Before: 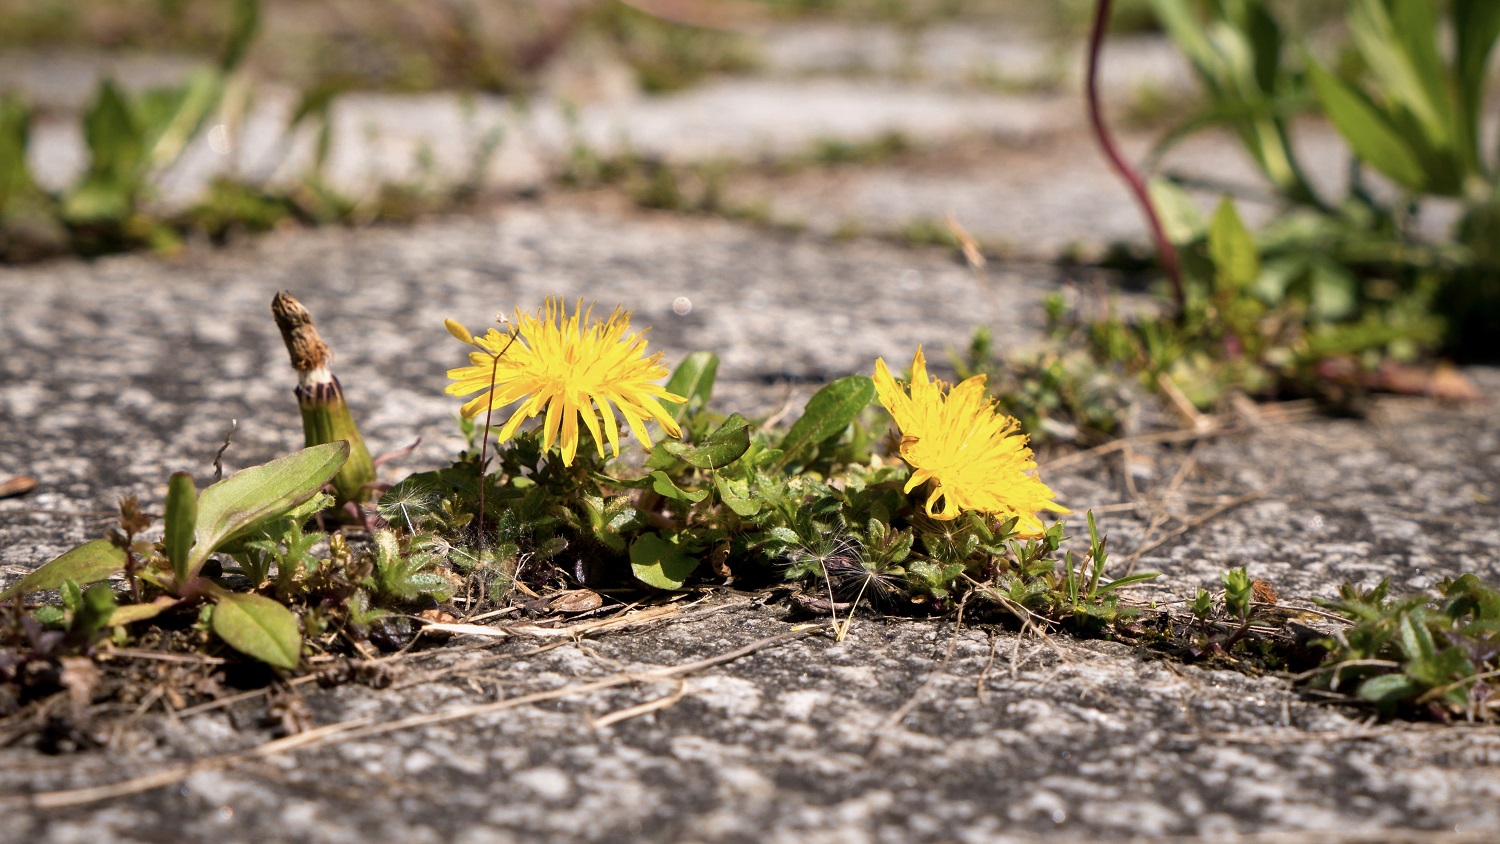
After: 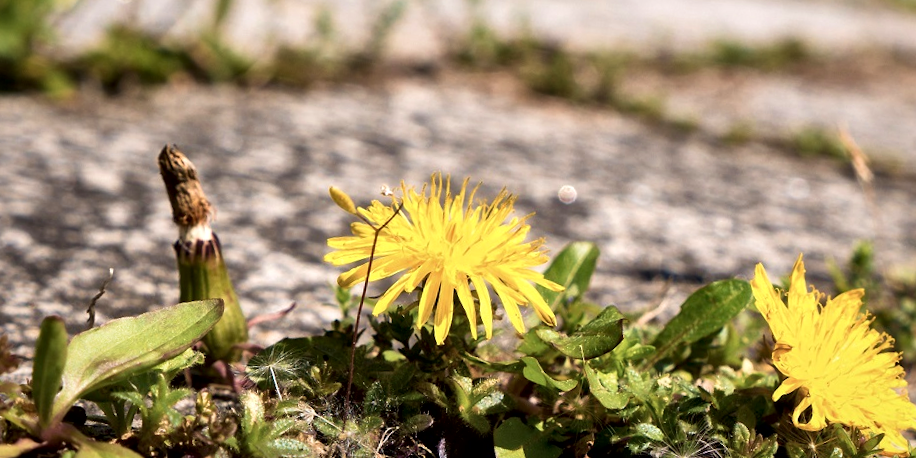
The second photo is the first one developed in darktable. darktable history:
color zones: curves: ch0 [(0.25, 0.5) (0.423, 0.5) (0.443, 0.5) (0.521, 0.756) (0.568, 0.5) (0.576, 0.5) (0.75, 0.5)]; ch1 [(0.25, 0.5) (0.423, 0.5) (0.443, 0.5) (0.539, 0.873) (0.624, 0.565) (0.631, 0.5) (0.75, 0.5)]
crop and rotate: angle -4.99°, left 2.122%, top 6.945%, right 27.566%, bottom 30.519%
velvia: on, module defaults
local contrast: mode bilateral grid, contrast 50, coarseness 50, detail 150%, midtone range 0.2
